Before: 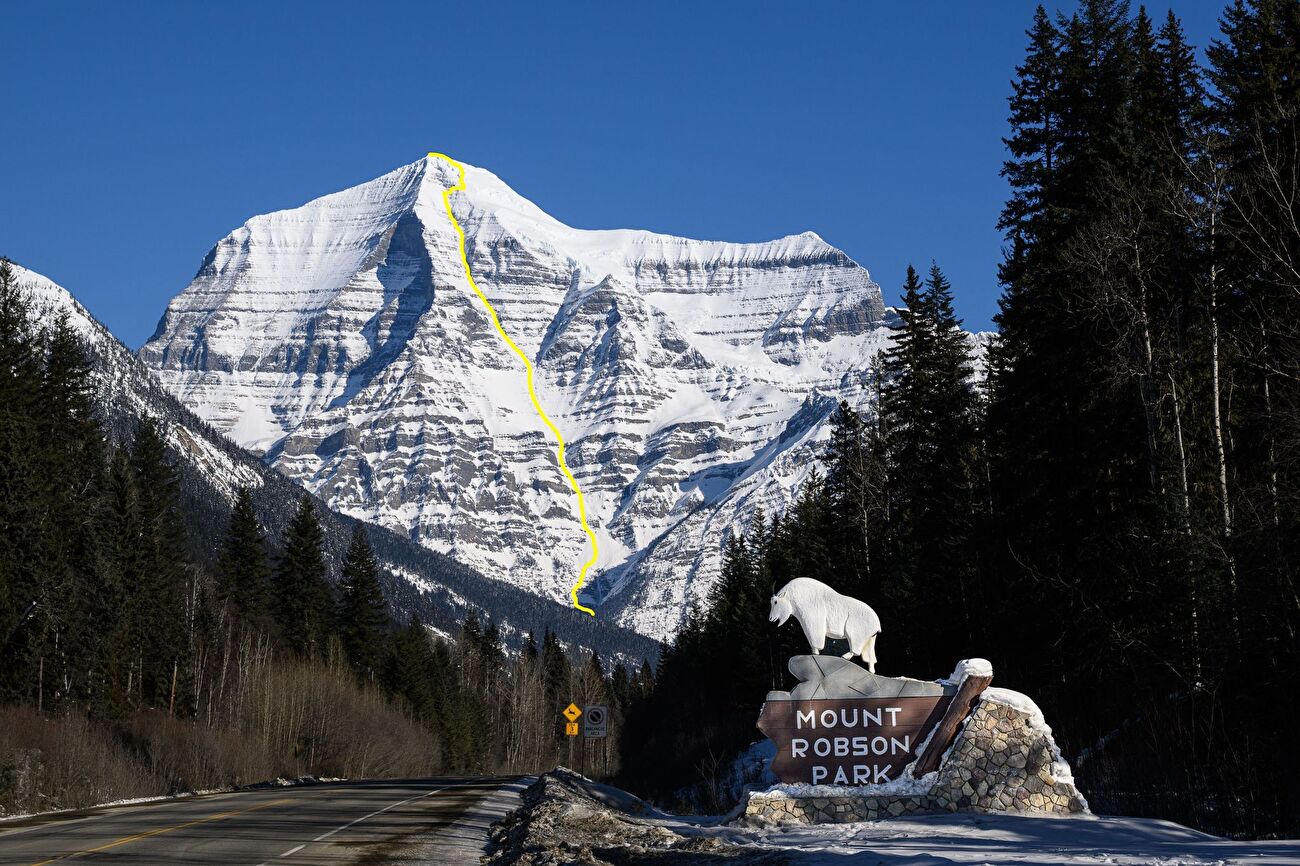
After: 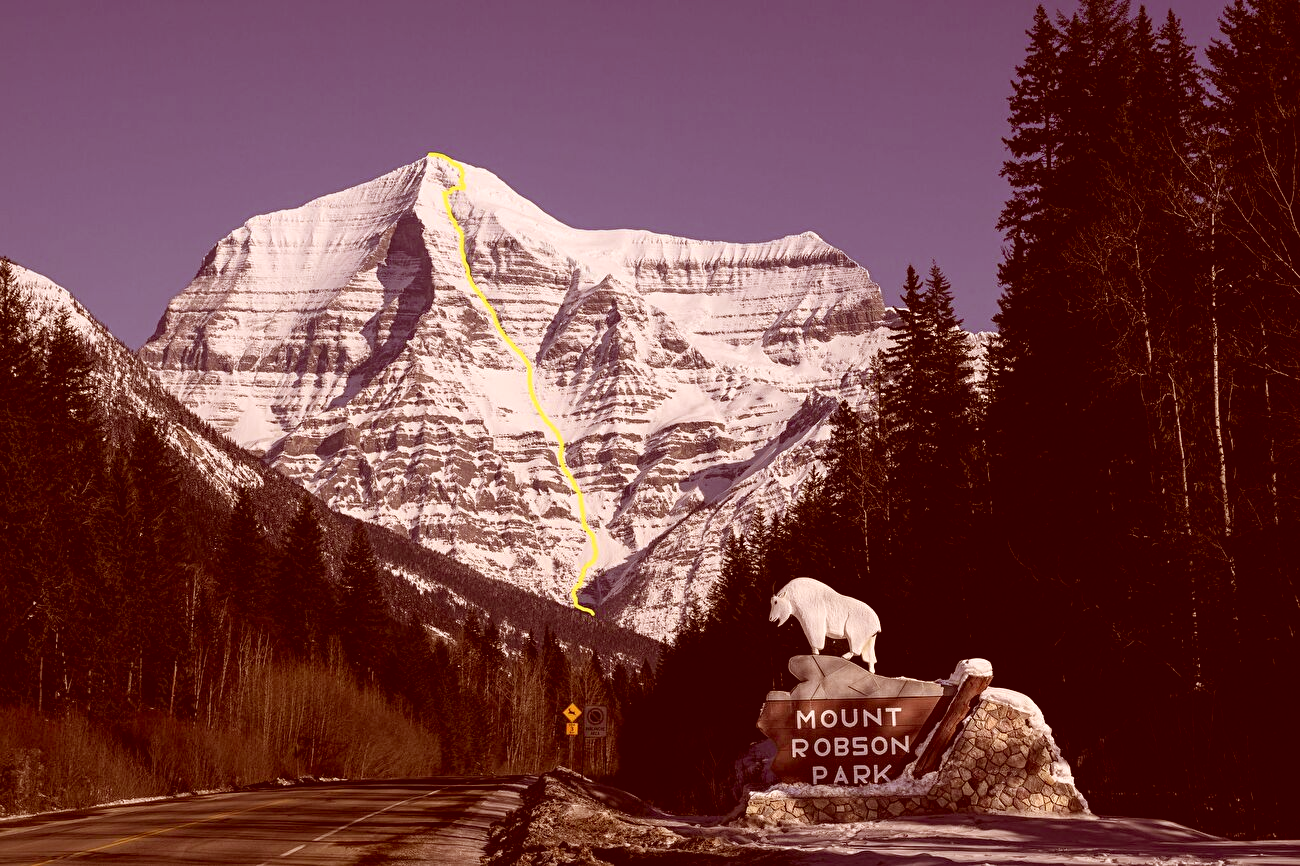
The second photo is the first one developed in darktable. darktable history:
color correction: highlights a* 9.2, highlights b* 8.5, shadows a* 39.75, shadows b* 39.24, saturation 0.804
